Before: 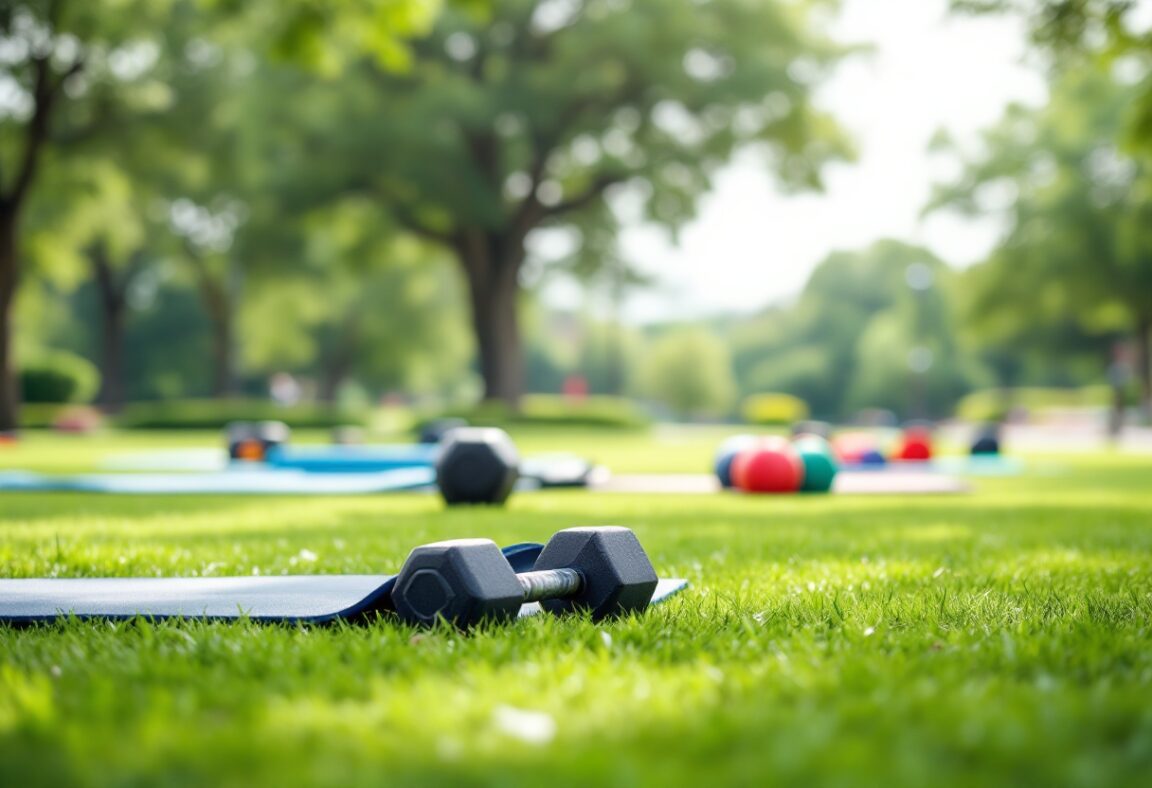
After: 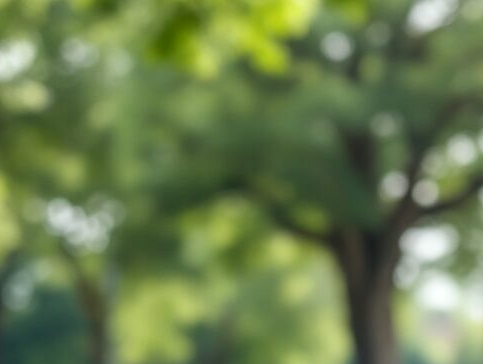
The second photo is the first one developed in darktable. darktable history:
local contrast: on, module defaults
crop and rotate: left 10.817%, top 0.062%, right 47.194%, bottom 53.626%
